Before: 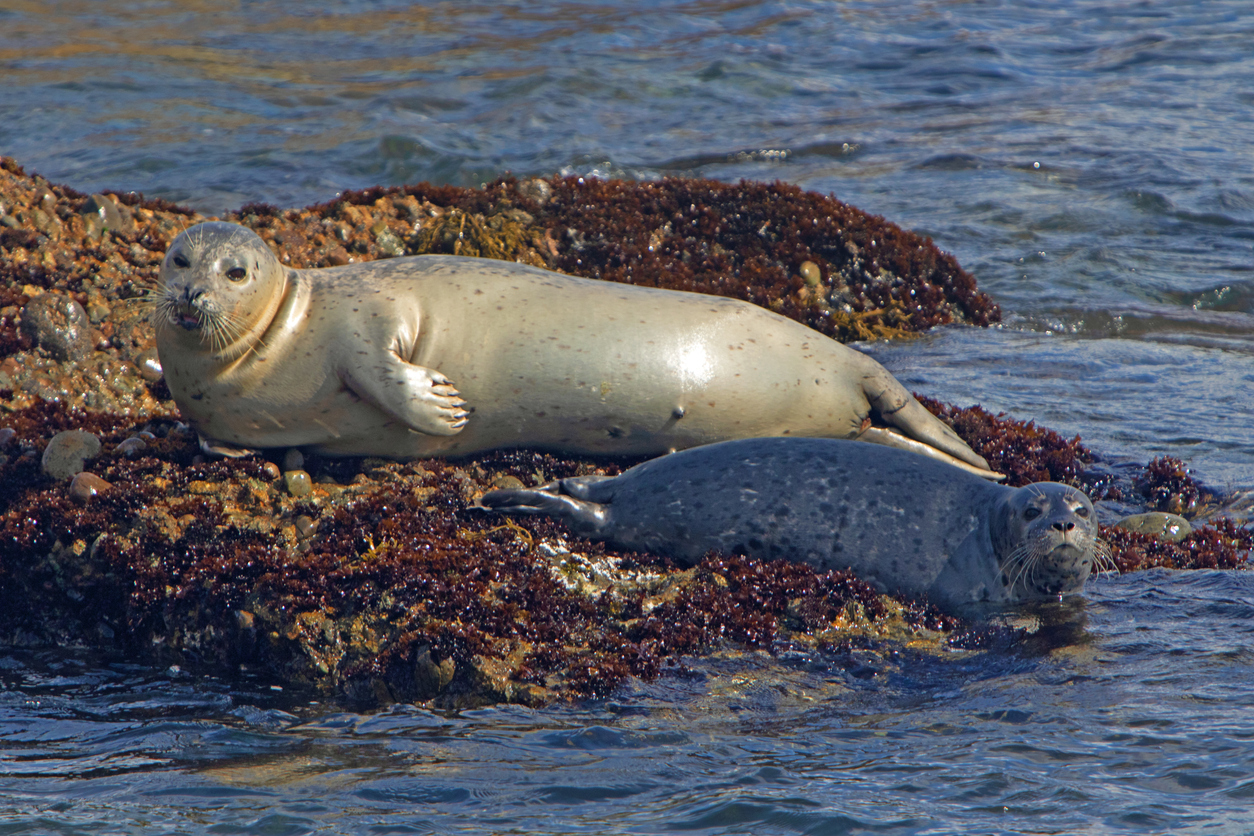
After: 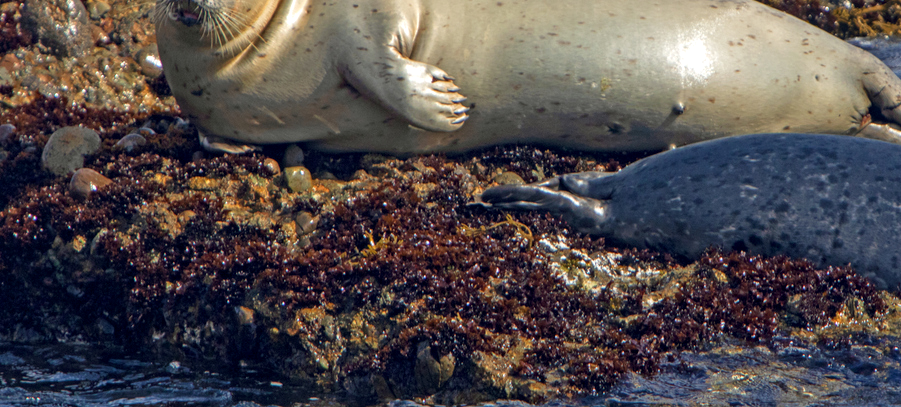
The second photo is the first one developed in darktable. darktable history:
exposure: black level correction 0.001, compensate highlight preservation false
local contrast: on, module defaults
crop: top 36.377%, right 28.078%, bottom 14.883%
